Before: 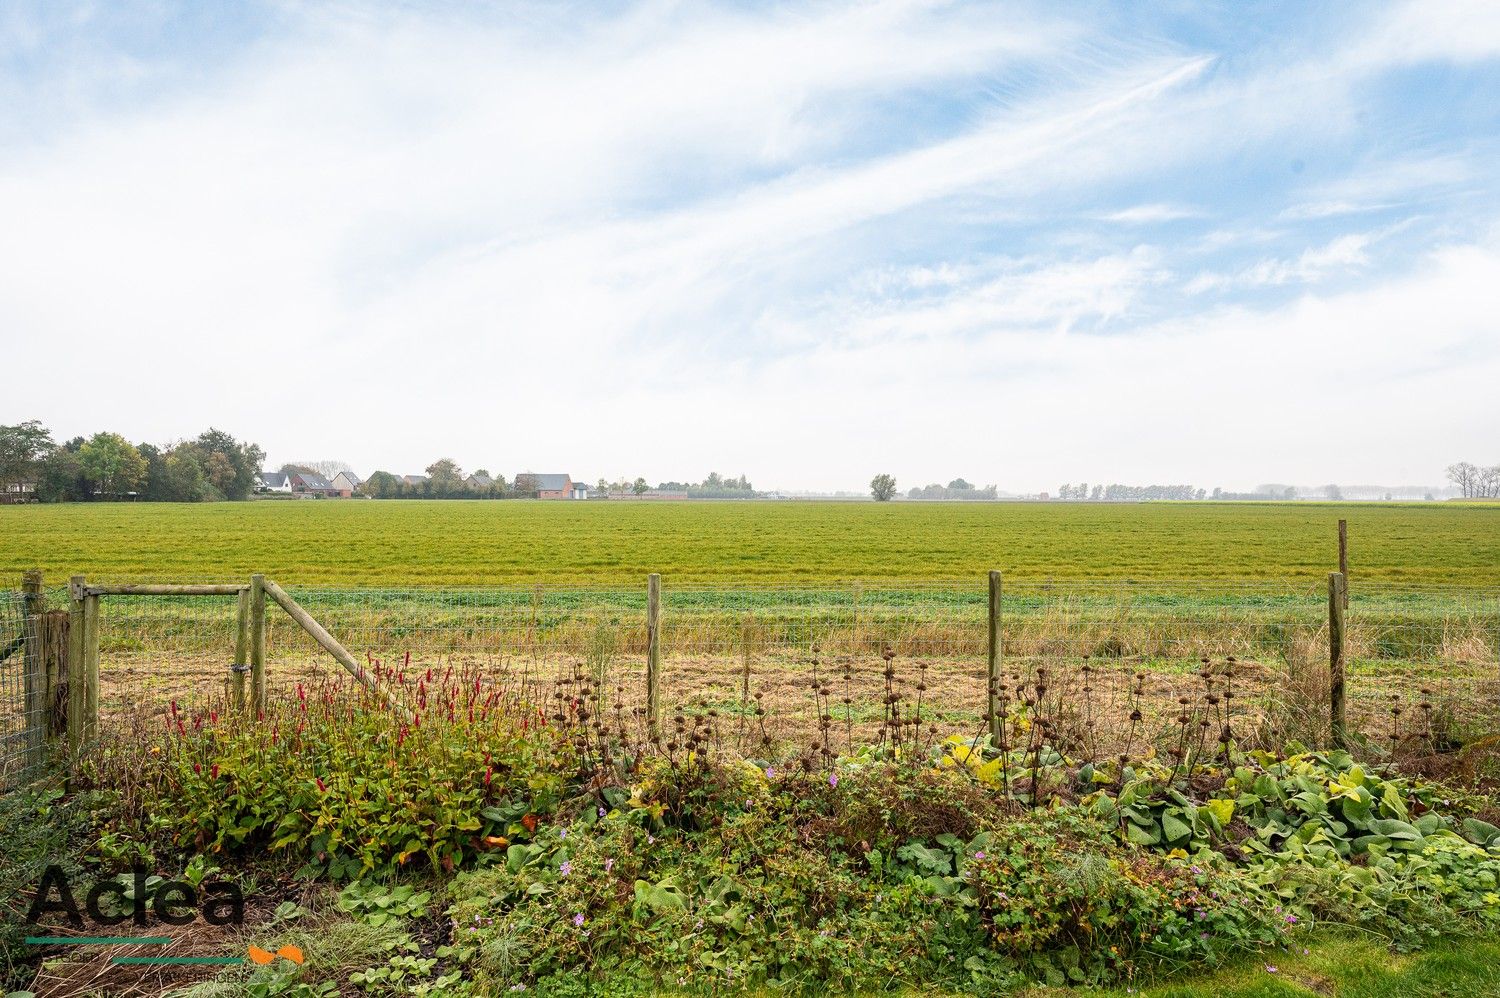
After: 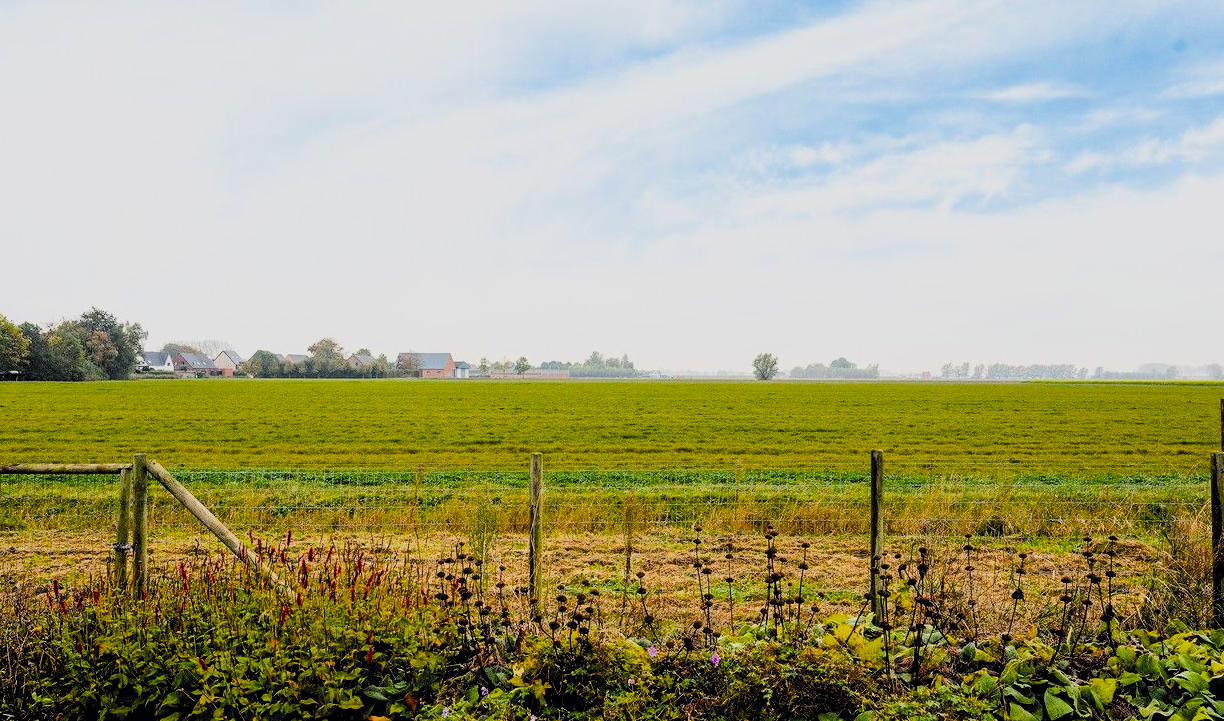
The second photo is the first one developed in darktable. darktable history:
color balance rgb: shadows lift › luminance -21.529%, shadows lift › chroma 6.536%, shadows lift › hue 271.99°, global offset › luminance -0.869%, perceptual saturation grading › global saturation 30.196%, global vibrance 10.491%, saturation formula JzAzBz (2021)
crop: left 7.872%, top 12.204%, right 10.376%, bottom 15.475%
filmic rgb: black relative exposure -5.04 EV, white relative exposure 3.98 EV, hardness 2.88, contrast 1.301, highlights saturation mix -30.42%, color science v6 (2022)
